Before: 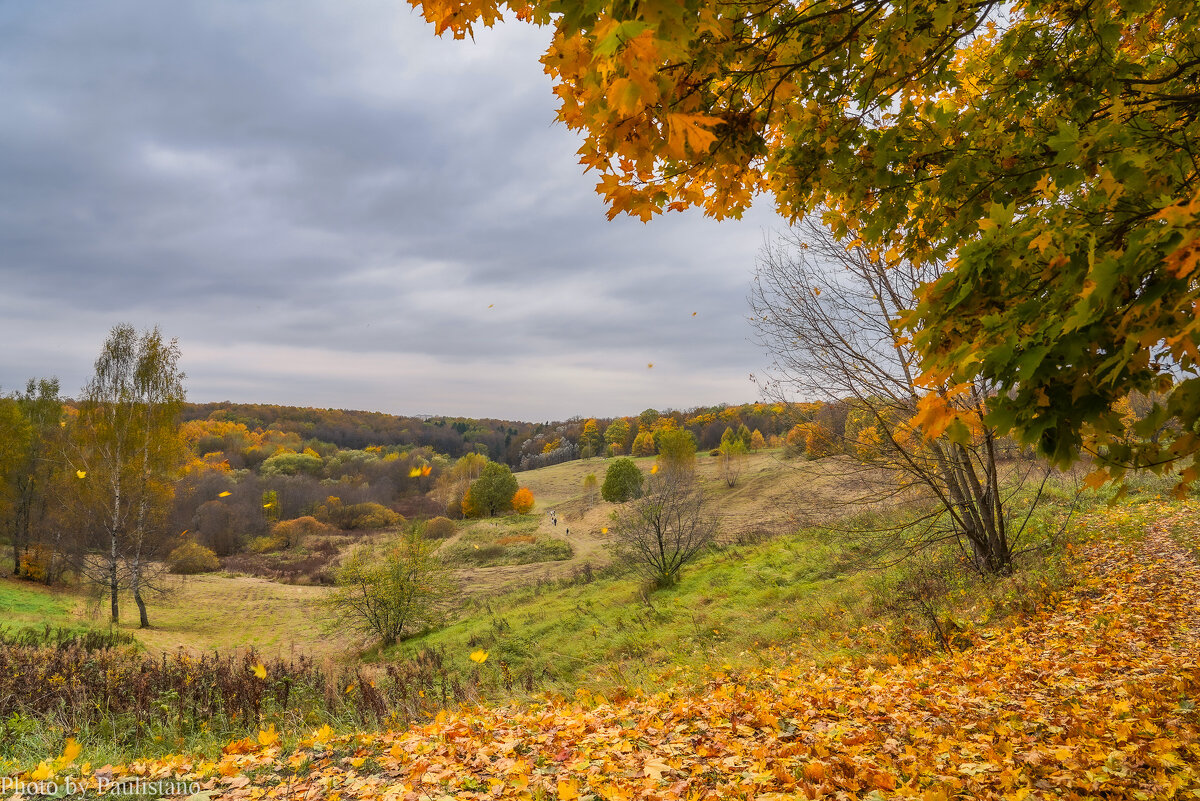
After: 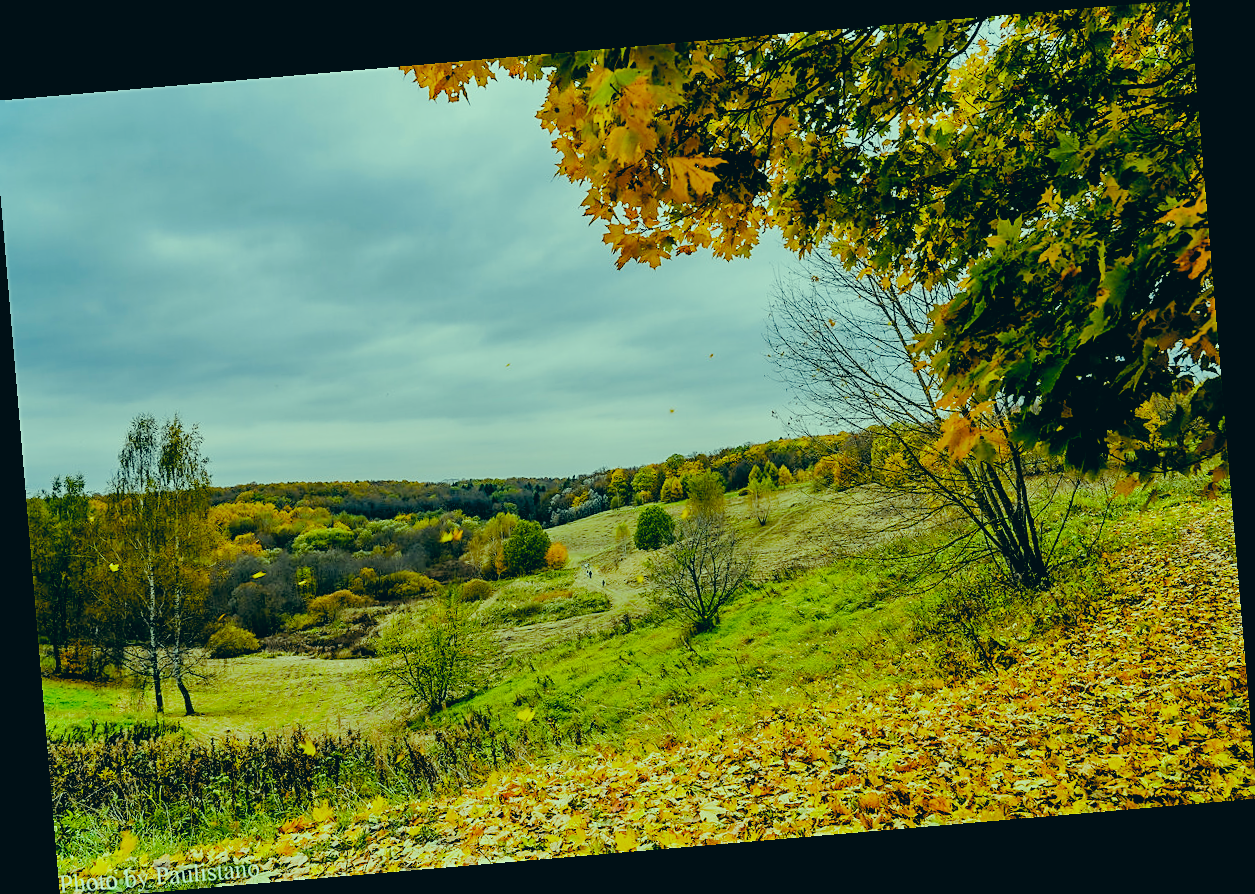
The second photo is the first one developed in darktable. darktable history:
rotate and perspective: rotation -4.86°, automatic cropping off
color correction: highlights a* -20.08, highlights b* 9.8, shadows a* -20.4, shadows b* -10.76
sharpen: on, module defaults
color balance: output saturation 110%
filmic rgb: black relative exposure -2.85 EV, white relative exposure 4.56 EV, hardness 1.77, contrast 1.25, preserve chrominance no, color science v5 (2021)
crop and rotate: left 0.614%, top 0.179%, bottom 0.309%
shadows and highlights: radius 171.16, shadows 27, white point adjustment 3.13, highlights -67.95, soften with gaussian
